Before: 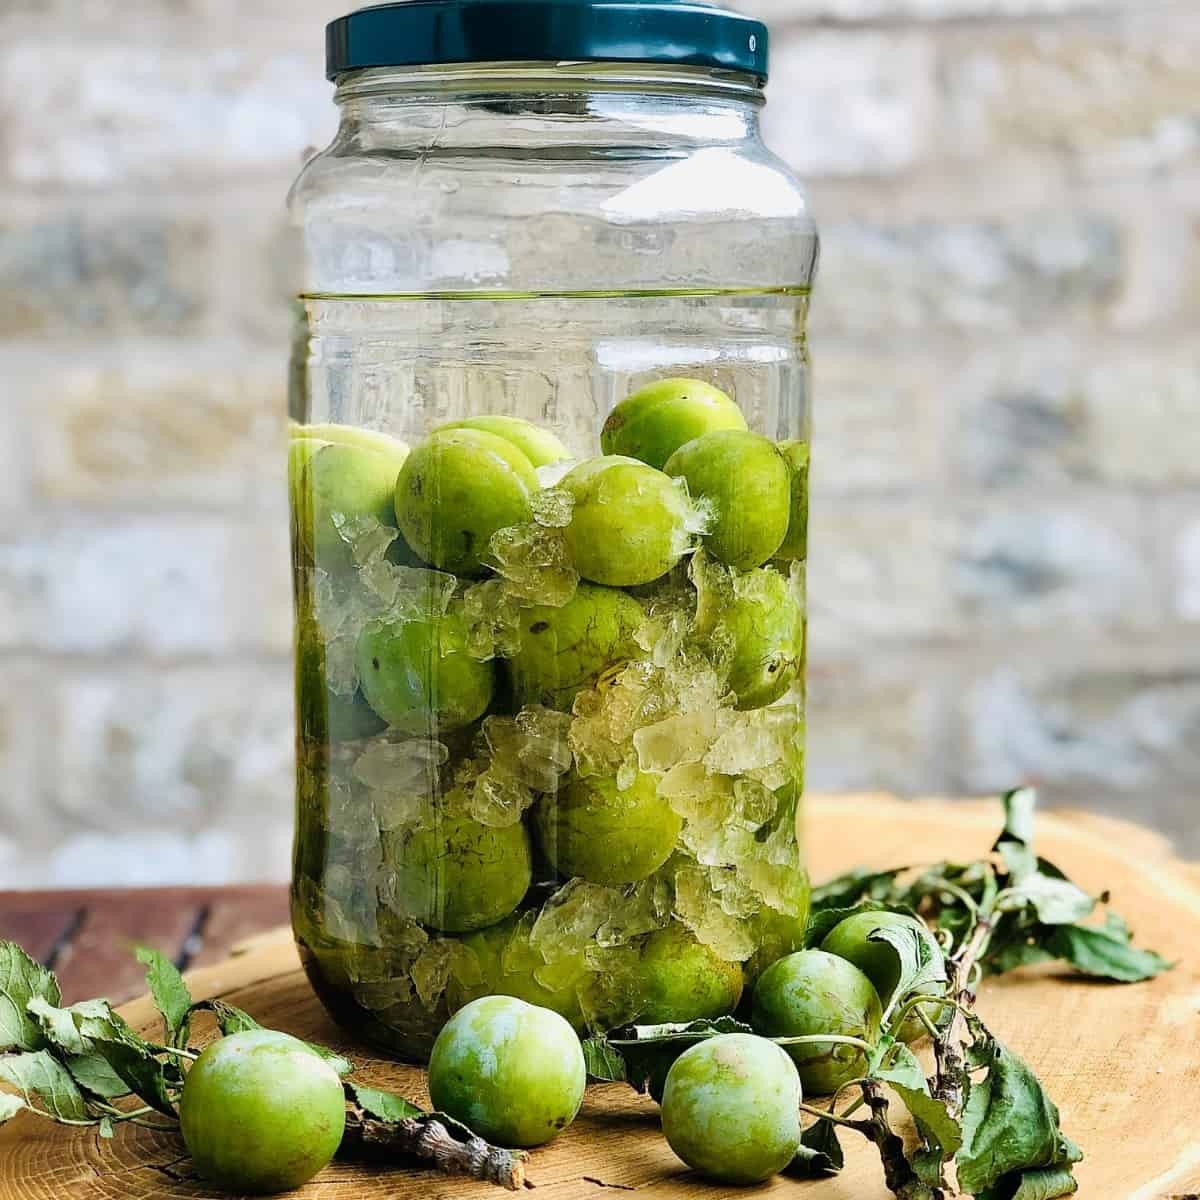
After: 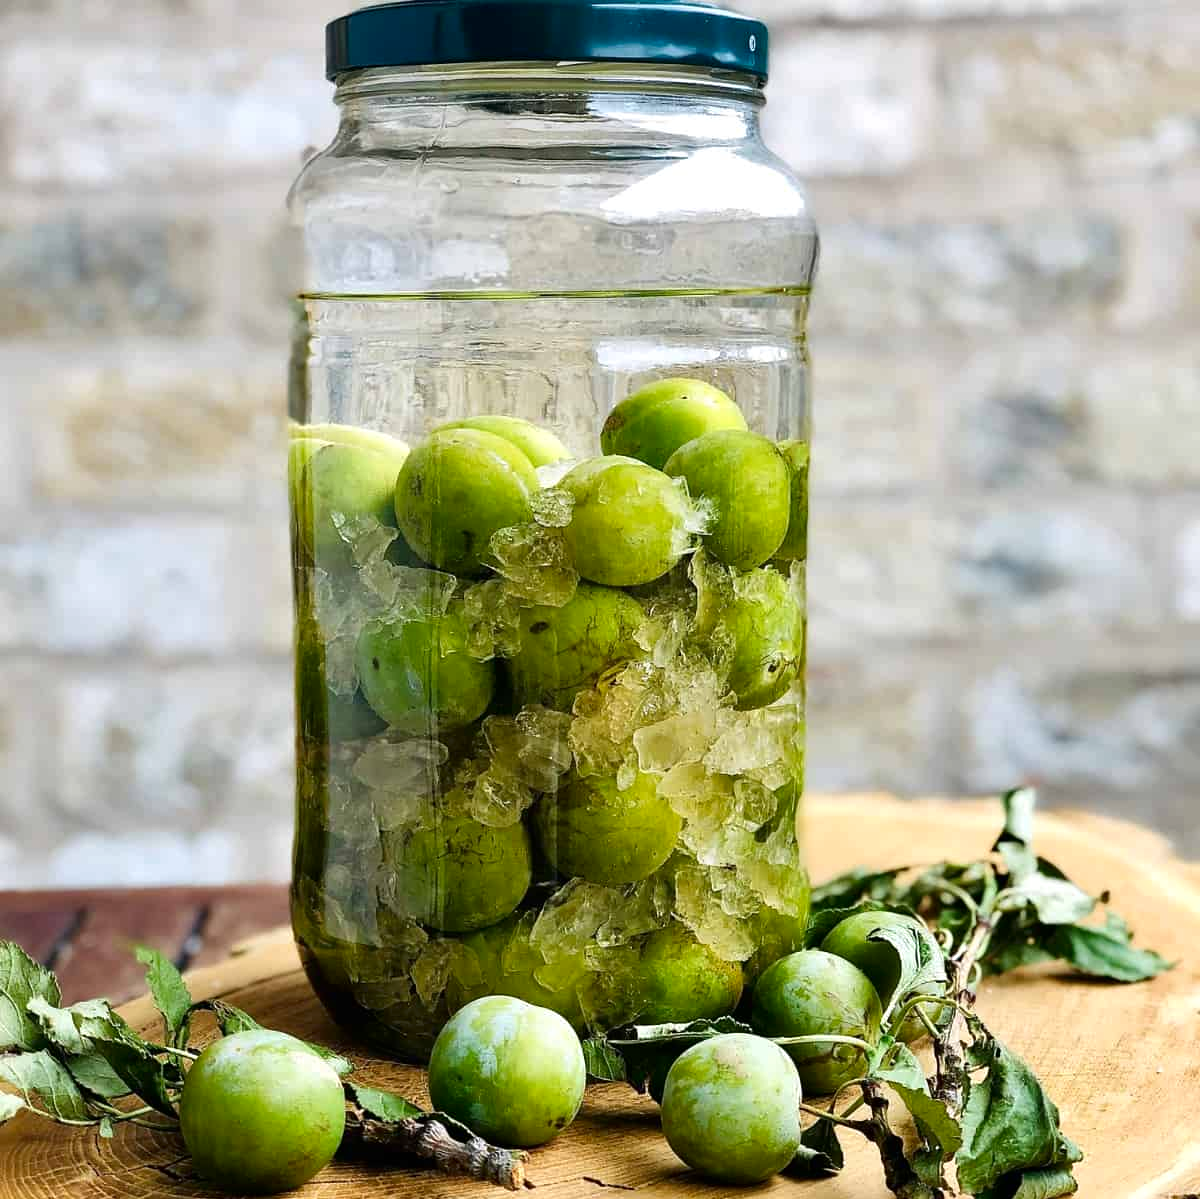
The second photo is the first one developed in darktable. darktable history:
exposure: exposure 0.178 EV, compensate exposure bias true, compensate highlight preservation false
contrast brightness saturation: brightness -0.09
crop: bottom 0.071%
